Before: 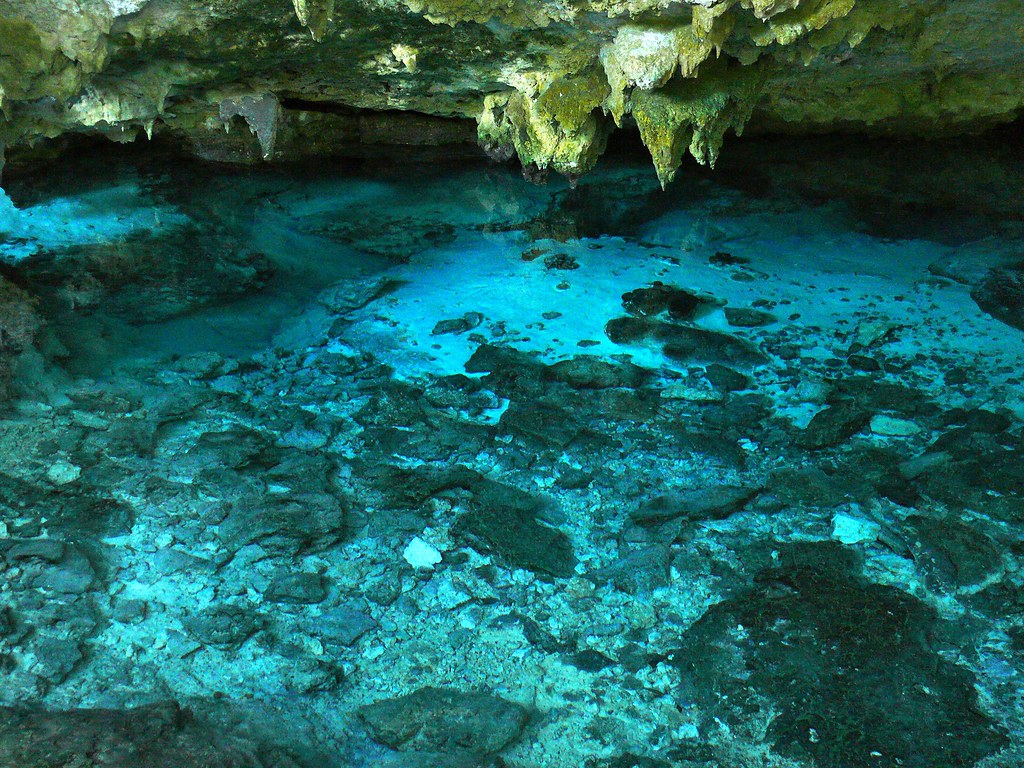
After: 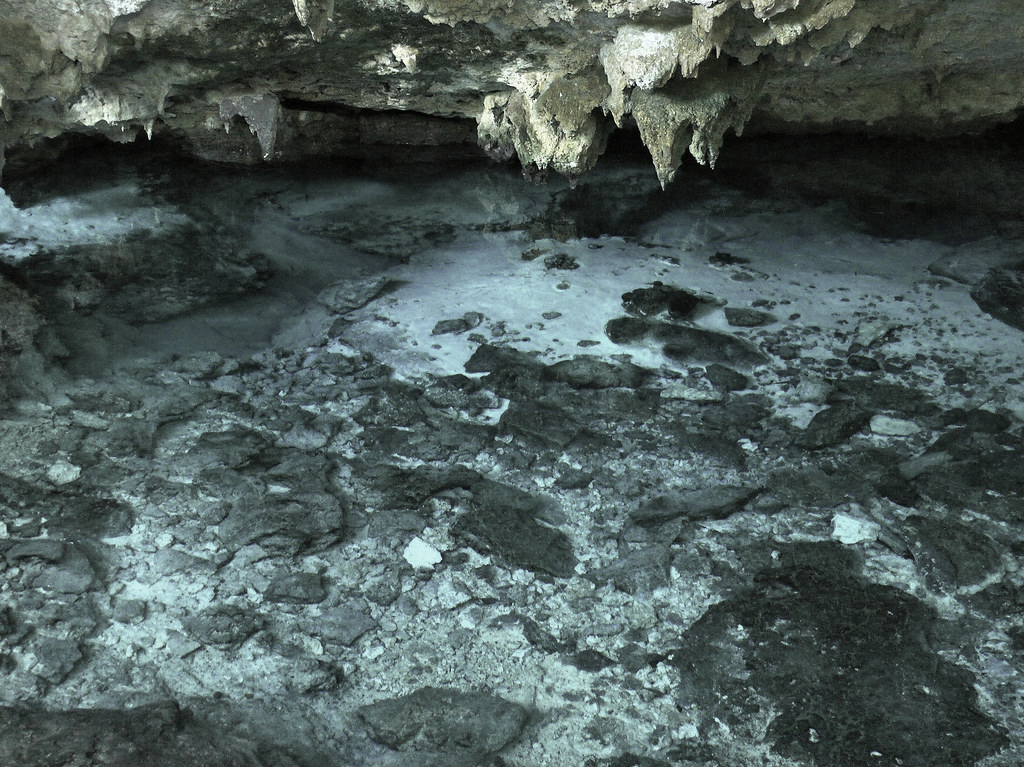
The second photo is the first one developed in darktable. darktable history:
color correction: highlights b* 0.005, saturation 0.298
crop: bottom 0.058%
